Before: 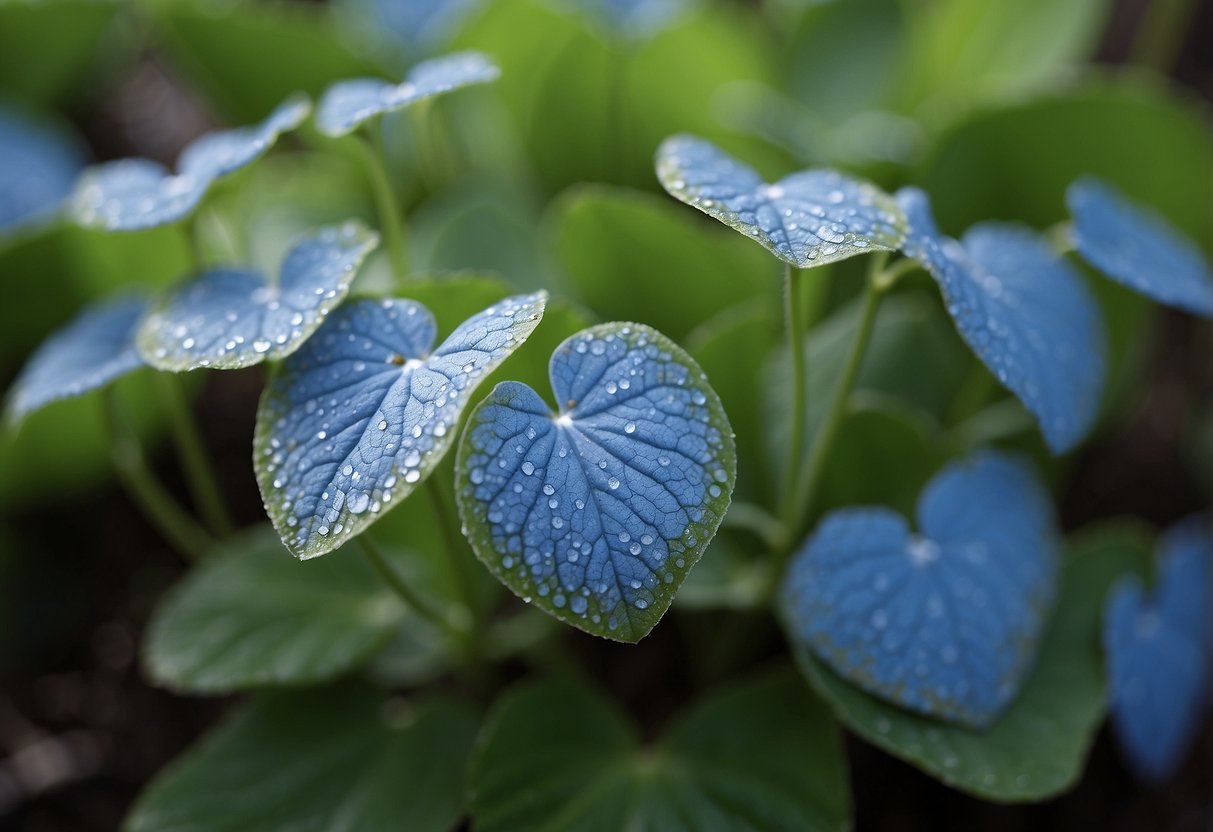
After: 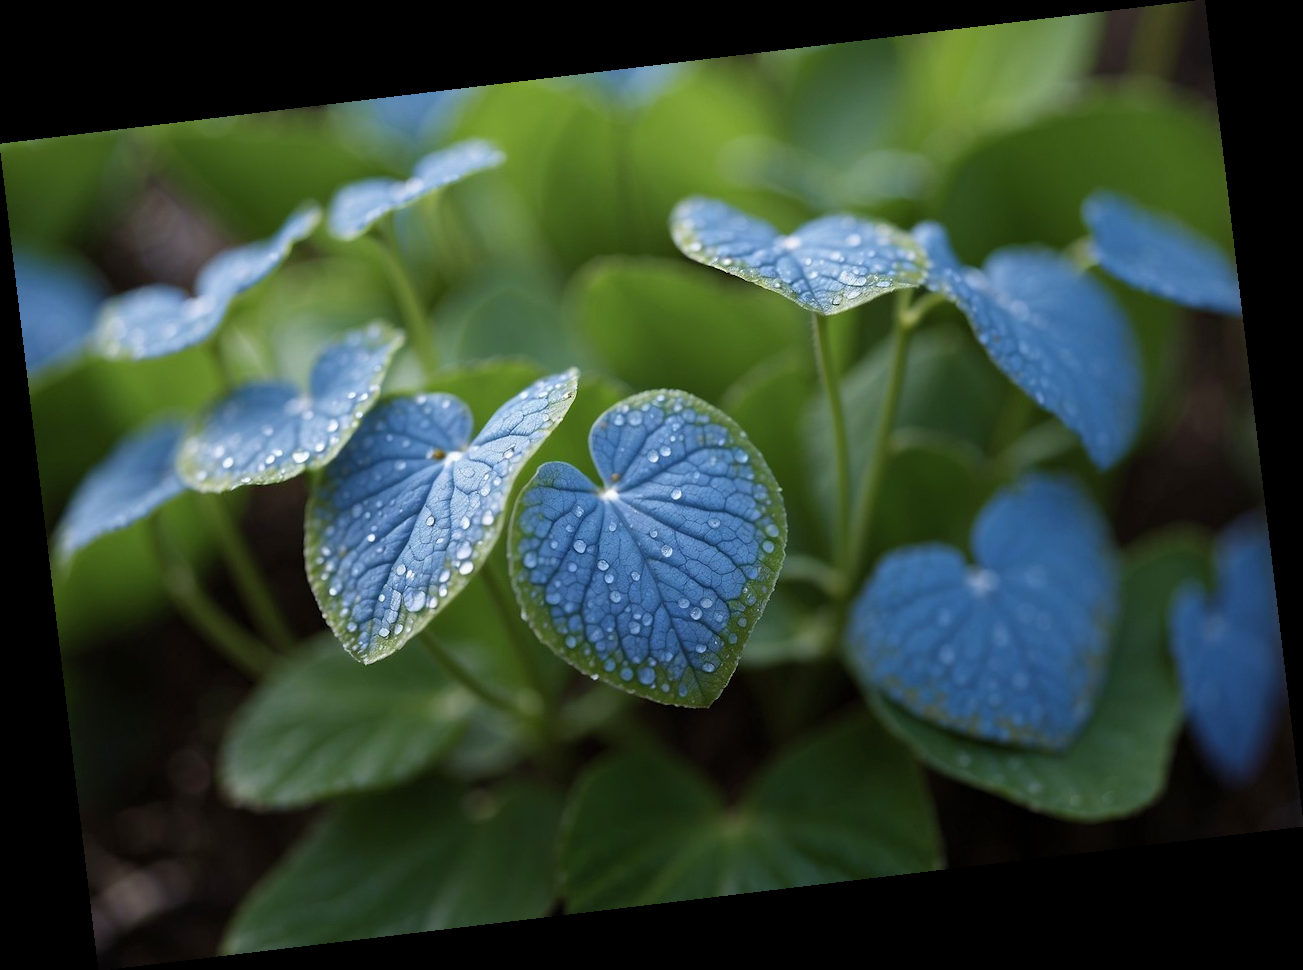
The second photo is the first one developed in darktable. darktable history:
rotate and perspective: rotation -6.83°, automatic cropping off
color balance rgb: on, module defaults
velvia: strength 17%
